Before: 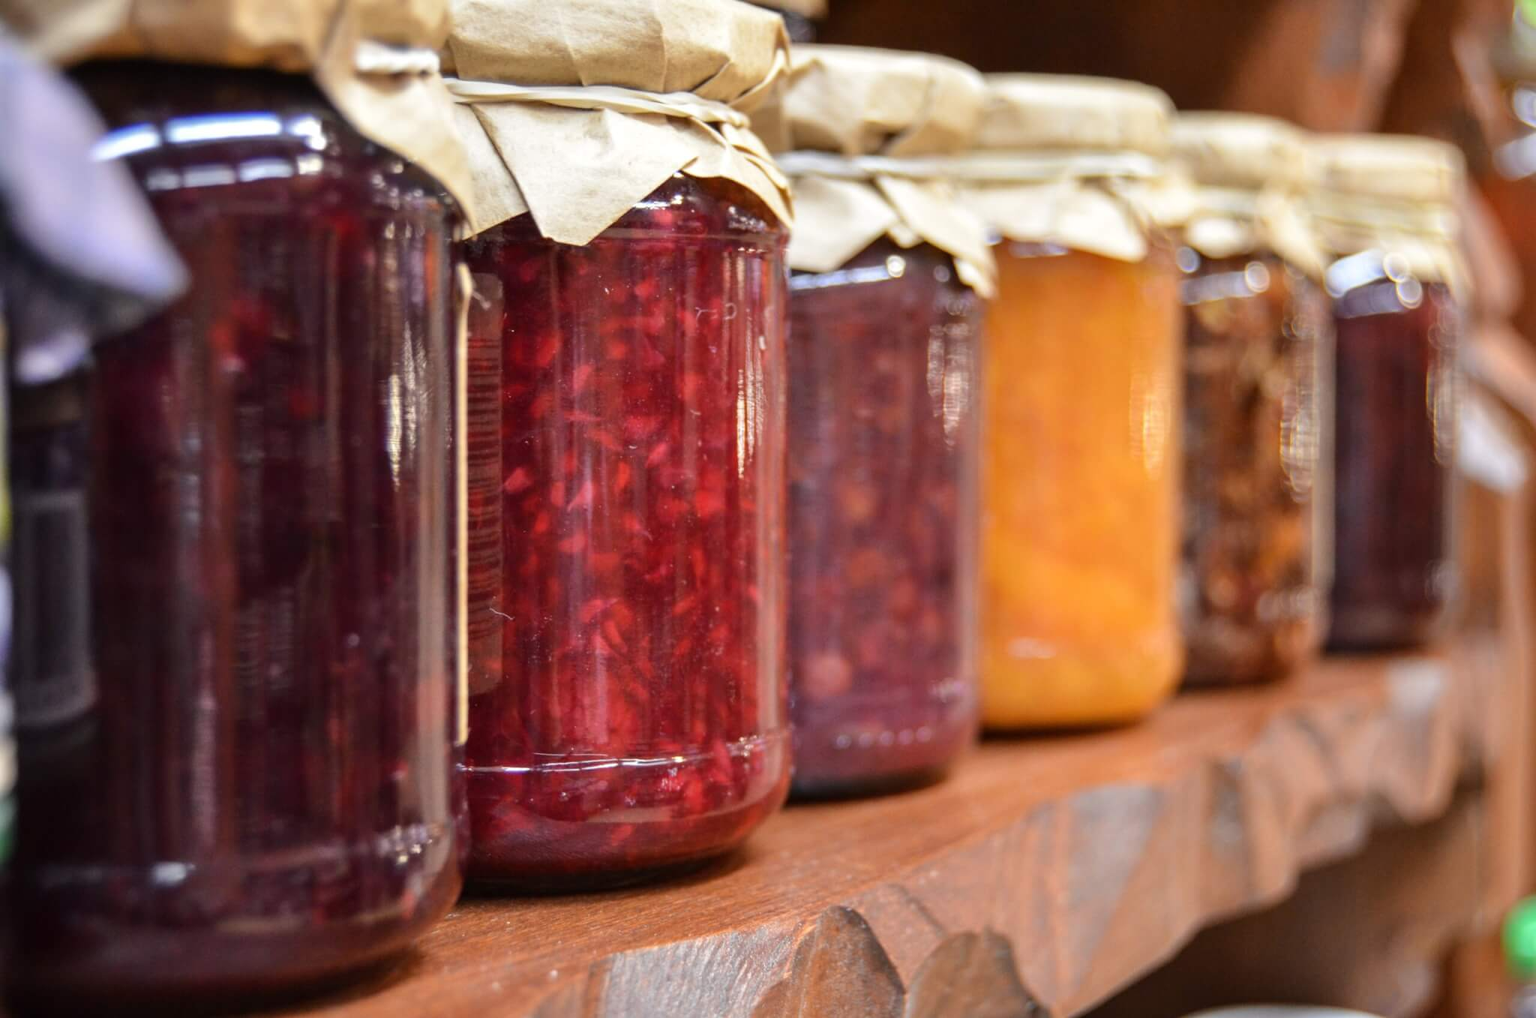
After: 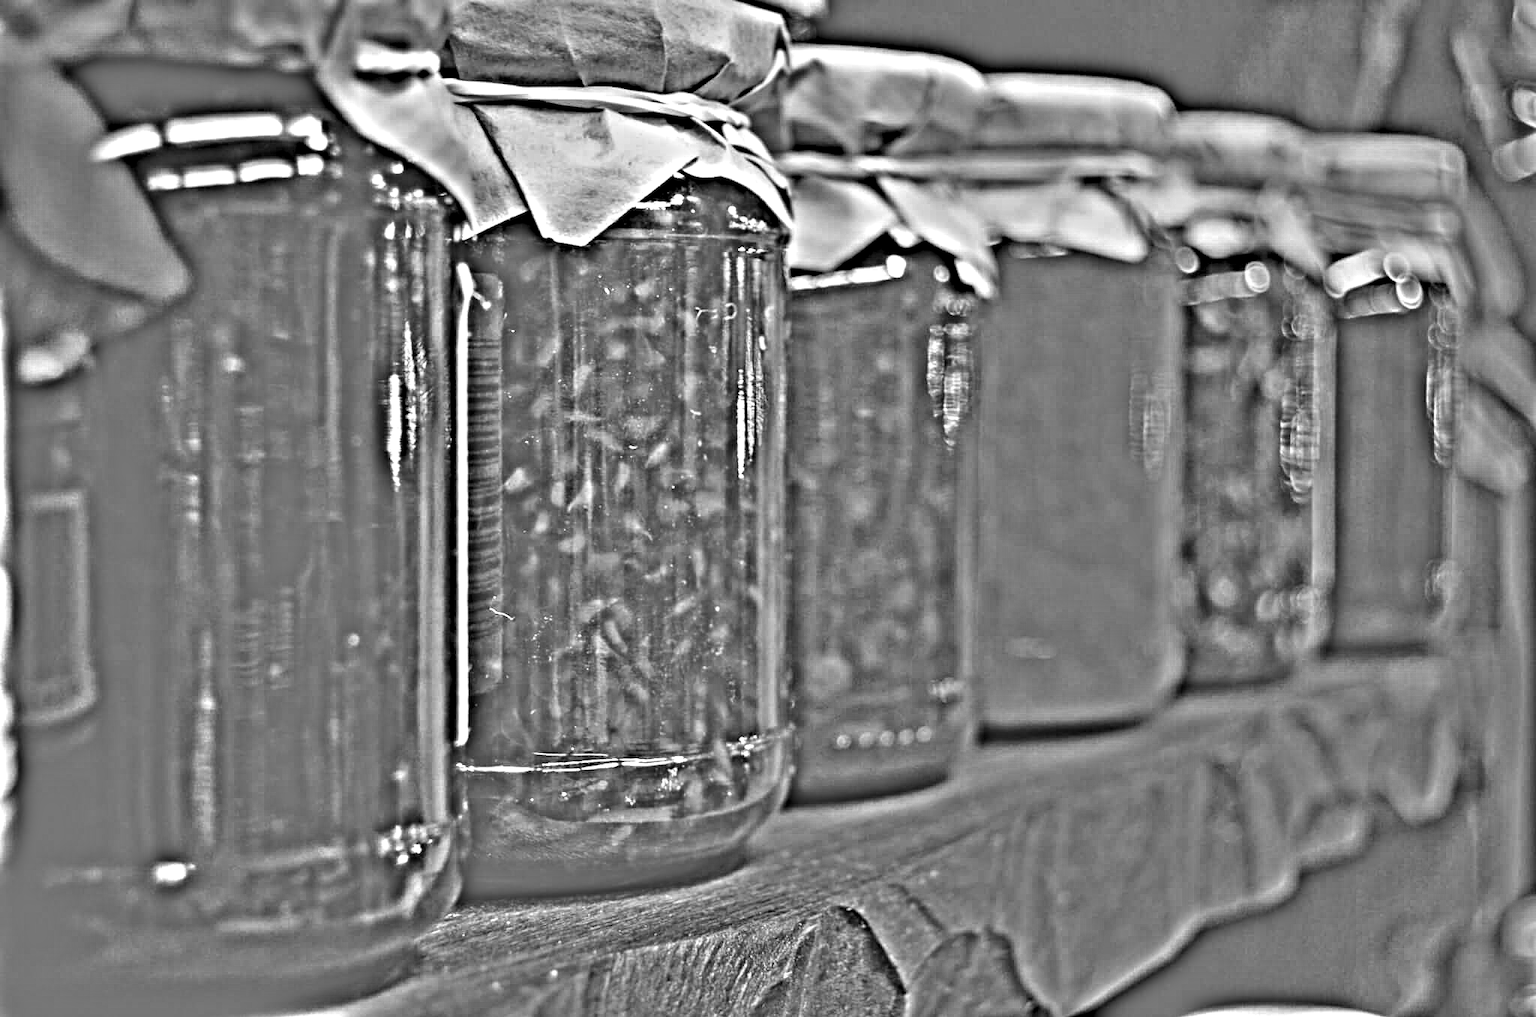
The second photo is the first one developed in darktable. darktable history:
tone equalizer: -8 EV -0.75 EV, -7 EV -0.7 EV, -6 EV -0.6 EV, -5 EV -0.4 EV, -3 EV 0.4 EV, -2 EV 0.6 EV, -1 EV 0.7 EV, +0 EV 0.75 EV, edges refinement/feathering 500, mask exposure compensation -1.57 EV, preserve details no
contrast equalizer: y [[0.5, 0.5, 0.5, 0.512, 0.552, 0.62], [0.5 ×6], [0.5 ×4, 0.504, 0.553], [0 ×6], [0 ×6]]
highpass: on, module defaults
